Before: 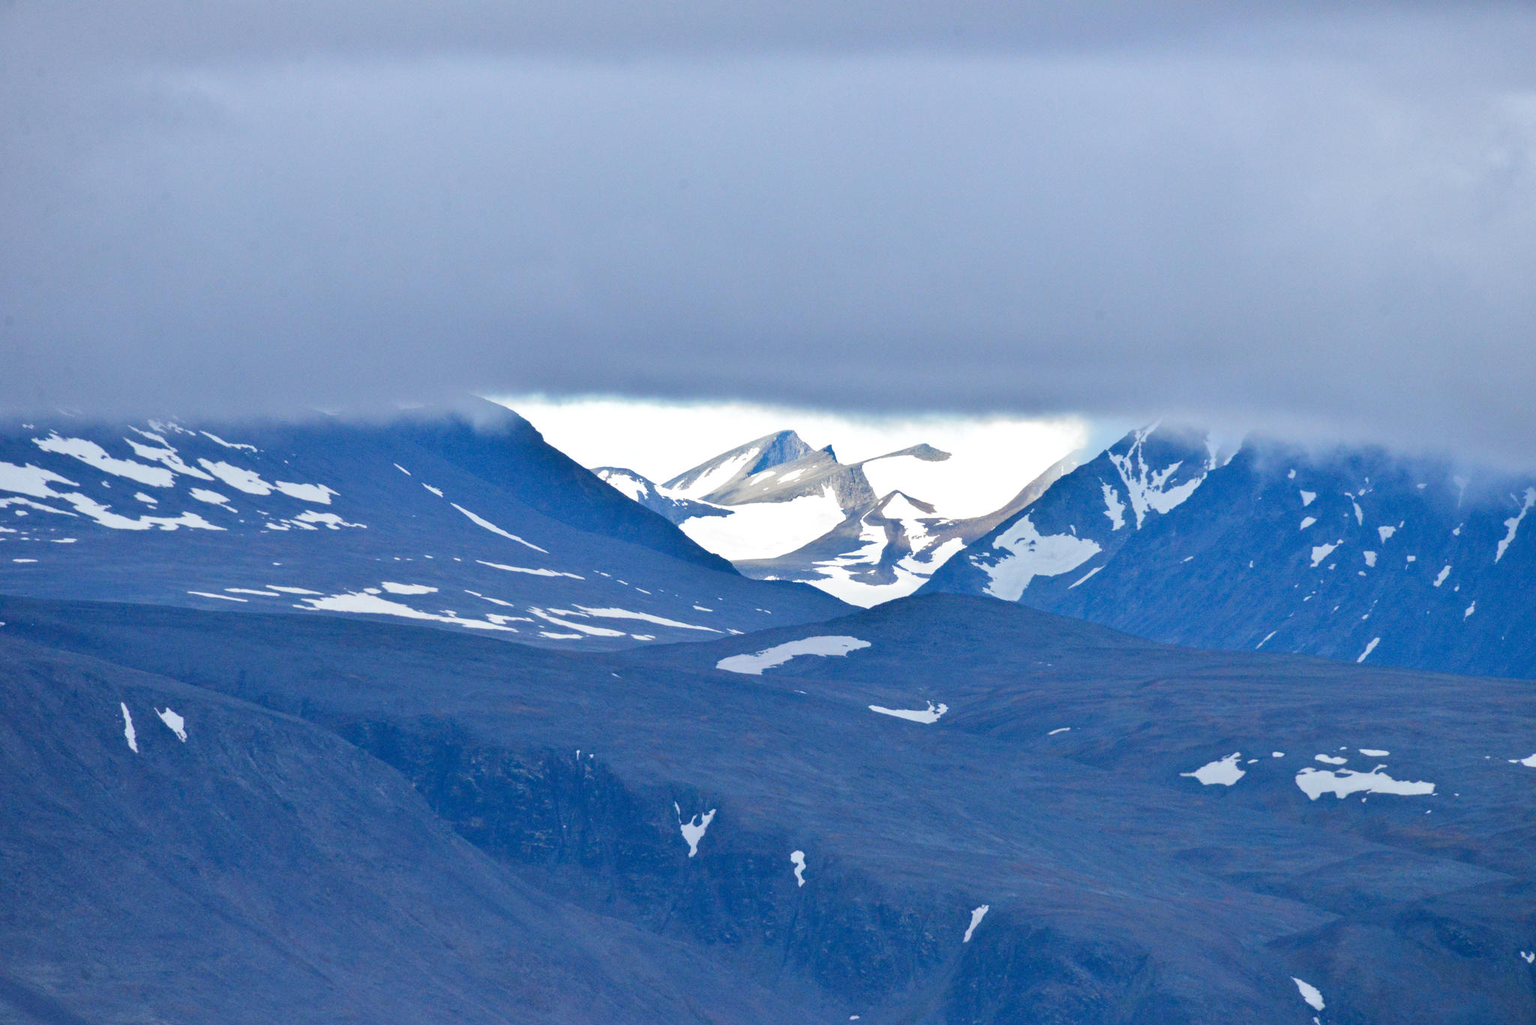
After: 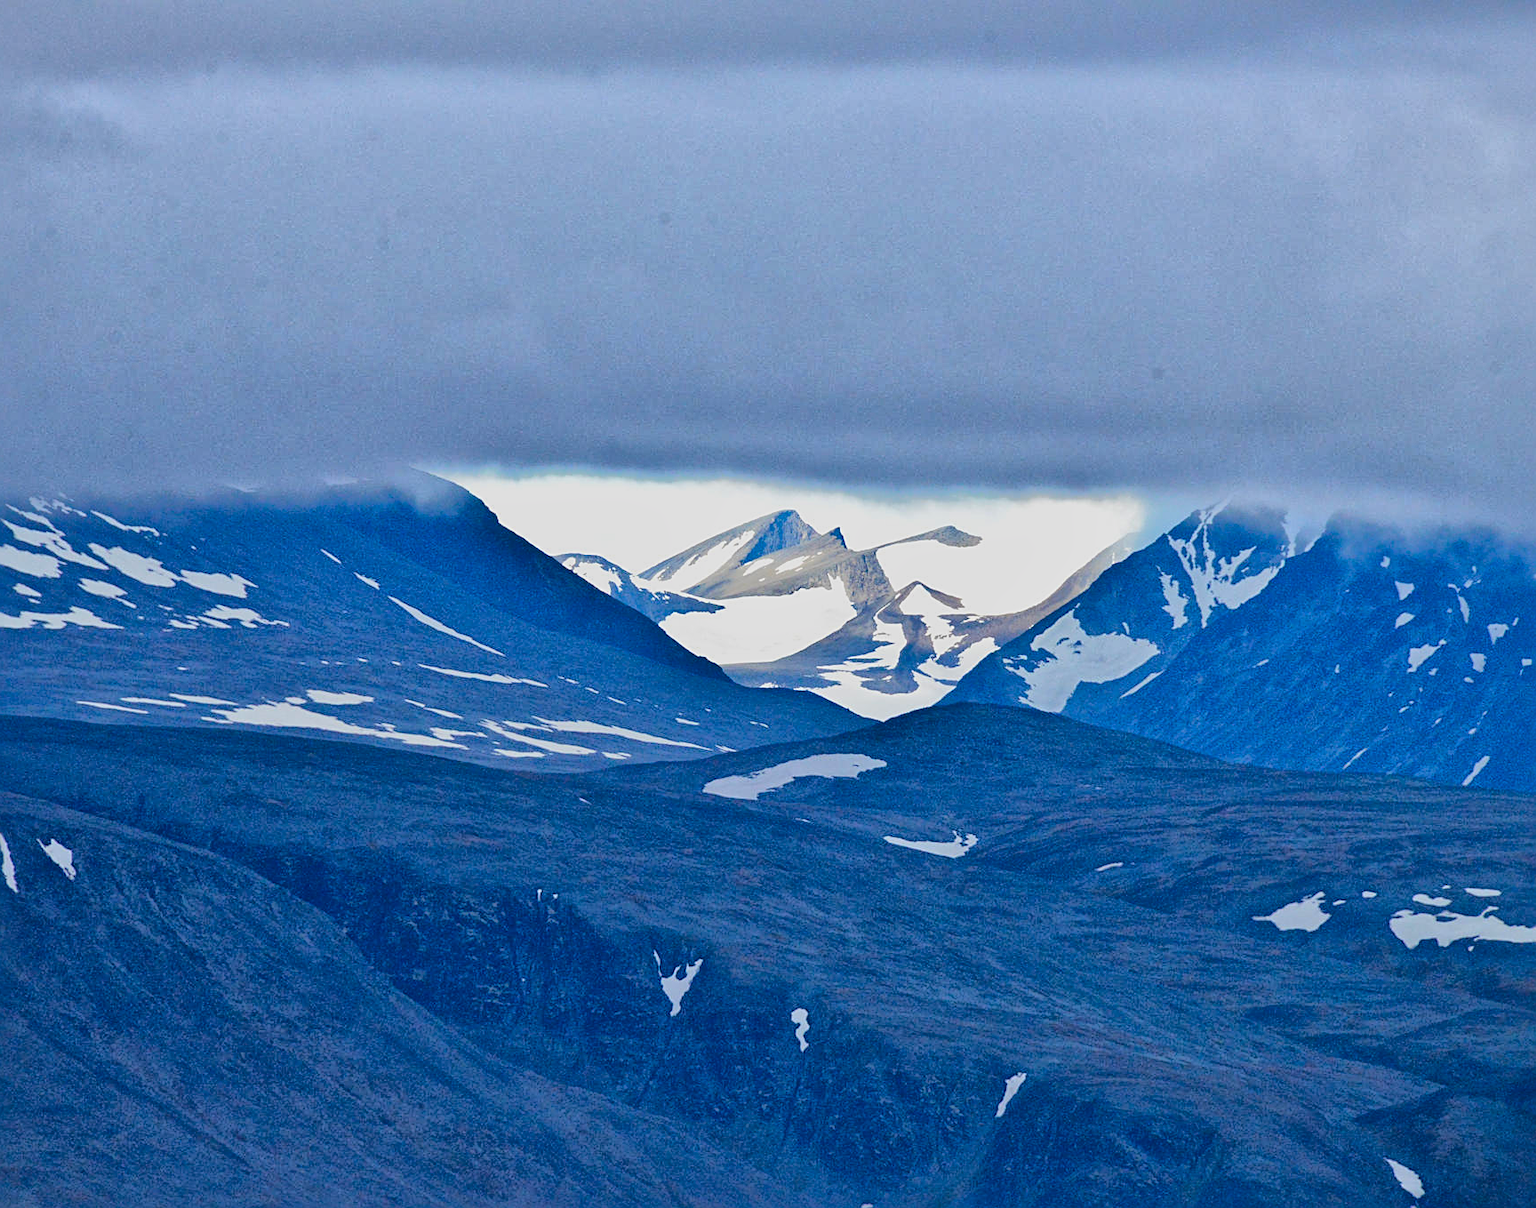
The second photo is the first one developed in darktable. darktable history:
contrast brightness saturation: contrast 0.07, brightness -0.13, saturation 0.06
crop: left 8.026%, right 7.374%
sharpen: on, module defaults
local contrast: mode bilateral grid, contrast 10, coarseness 25, detail 115%, midtone range 0.2
global tonemap: drago (1, 100), detail 1
exposure: compensate highlight preservation false
tone equalizer: -8 EV -0.75 EV, -7 EV -0.7 EV, -6 EV -0.6 EV, -5 EV -0.4 EV, -3 EV 0.4 EV, -2 EV 0.6 EV, -1 EV 0.7 EV, +0 EV 0.75 EV, edges refinement/feathering 500, mask exposure compensation -1.57 EV, preserve details no
